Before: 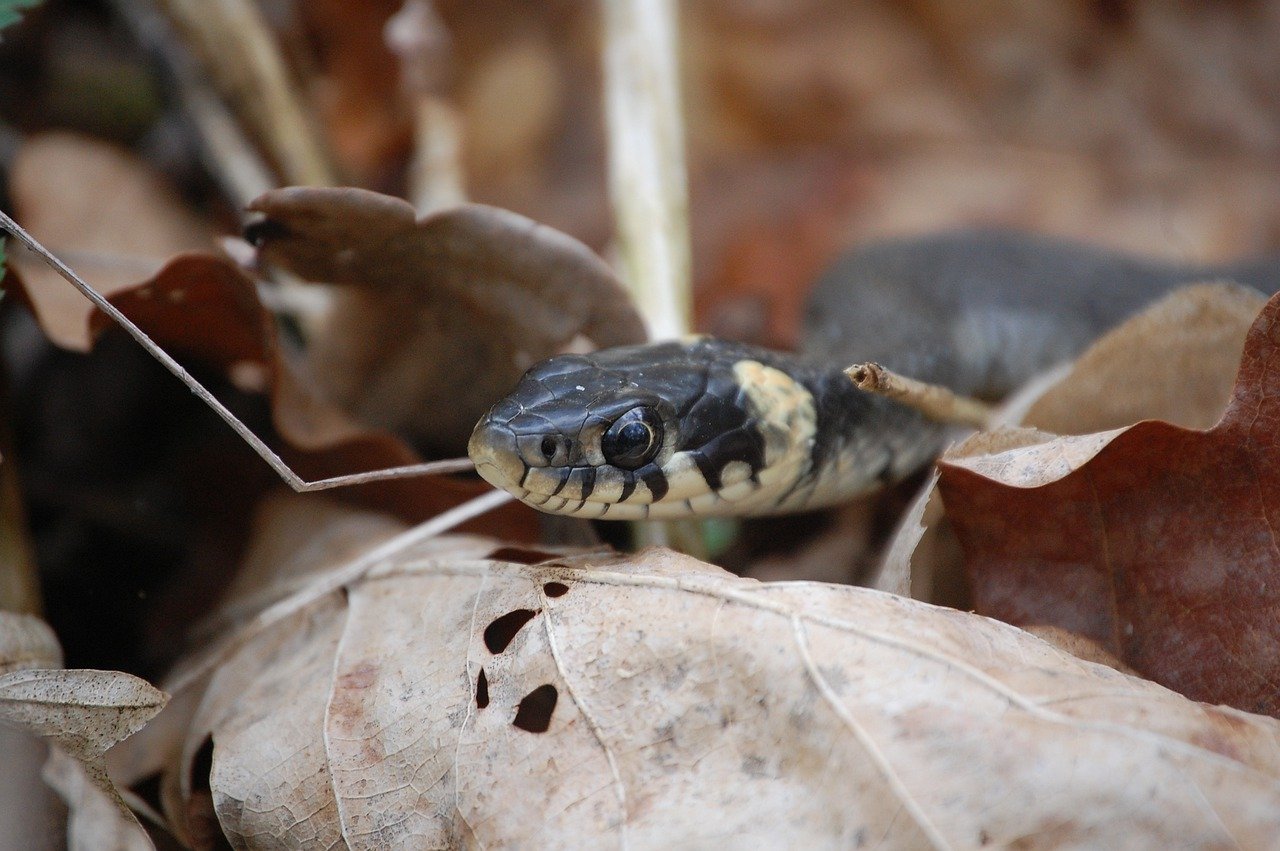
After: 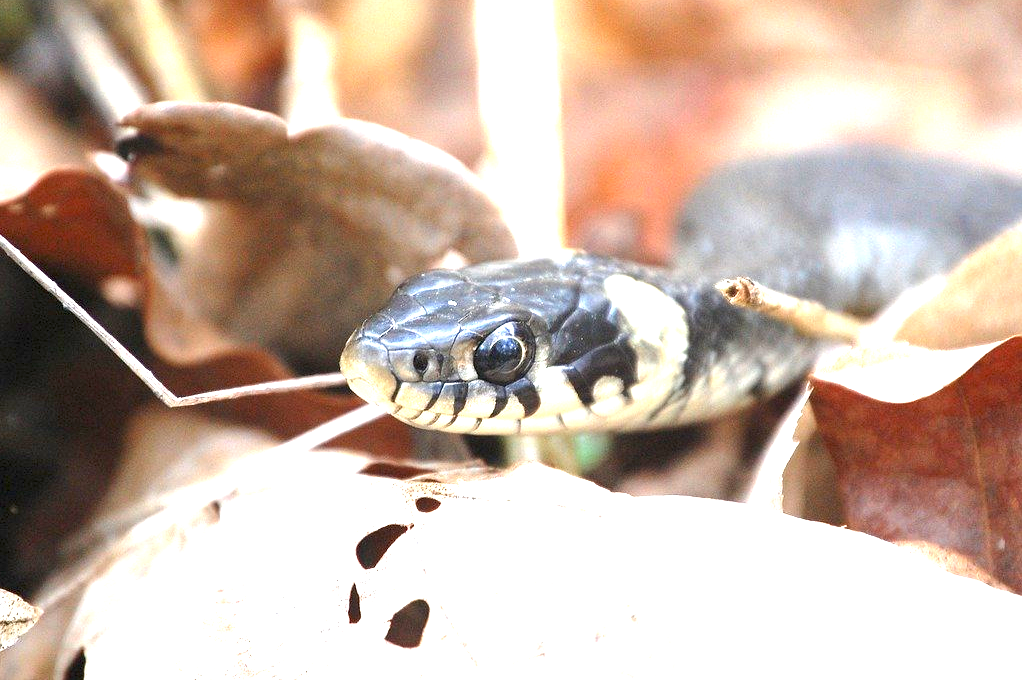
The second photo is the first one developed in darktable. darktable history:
exposure: exposure 2.207 EV, compensate highlight preservation false
crop and rotate: left 10.071%, top 10.071%, right 10.02%, bottom 10.02%
